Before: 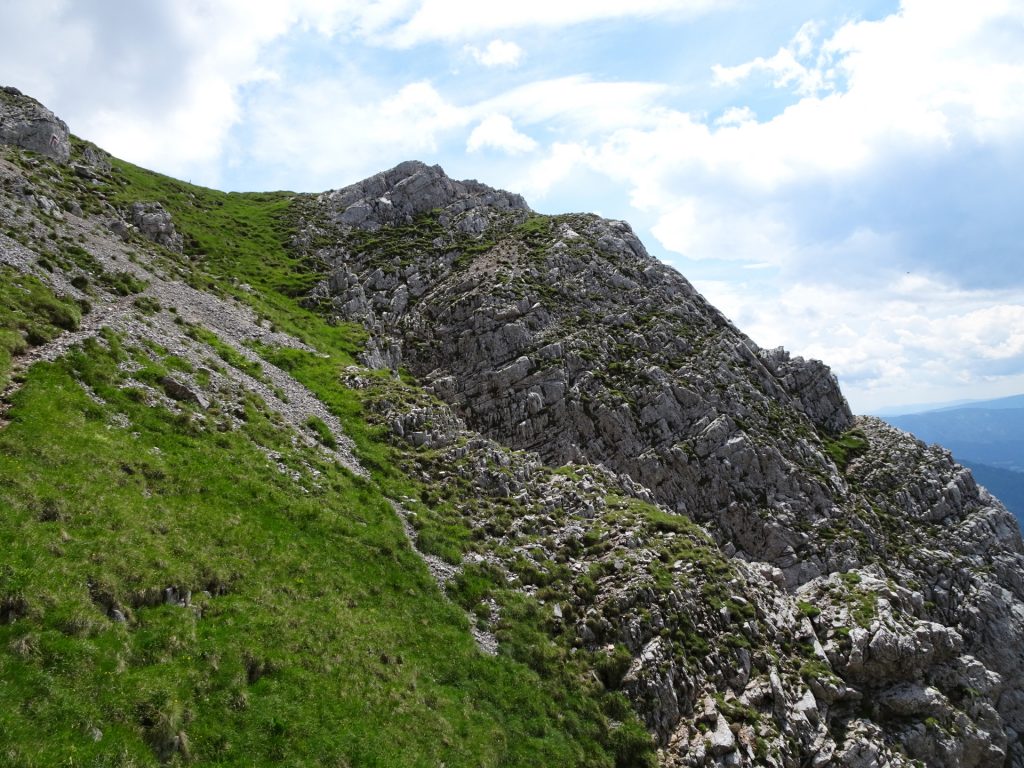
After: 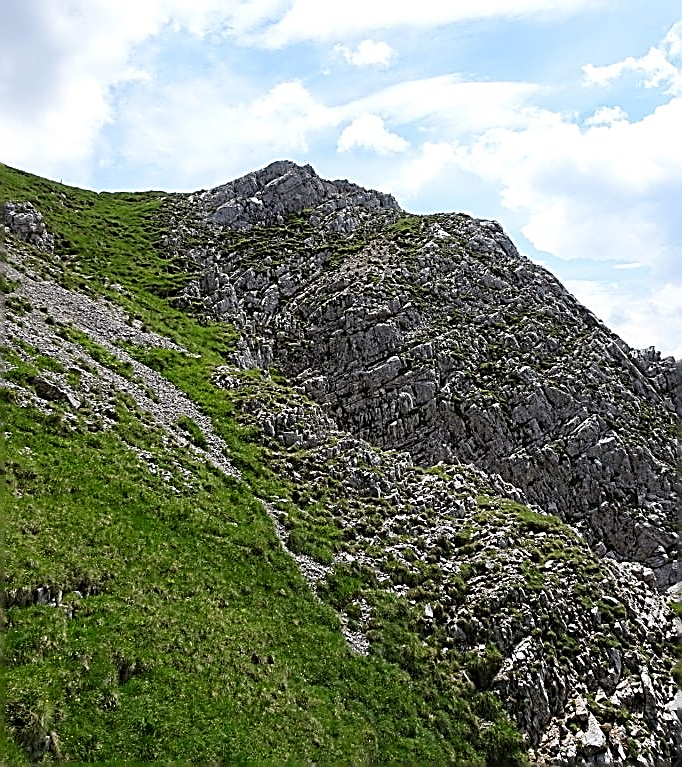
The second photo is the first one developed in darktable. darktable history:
crop and rotate: left 12.648%, right 20.685%
sharpen: amount 2
